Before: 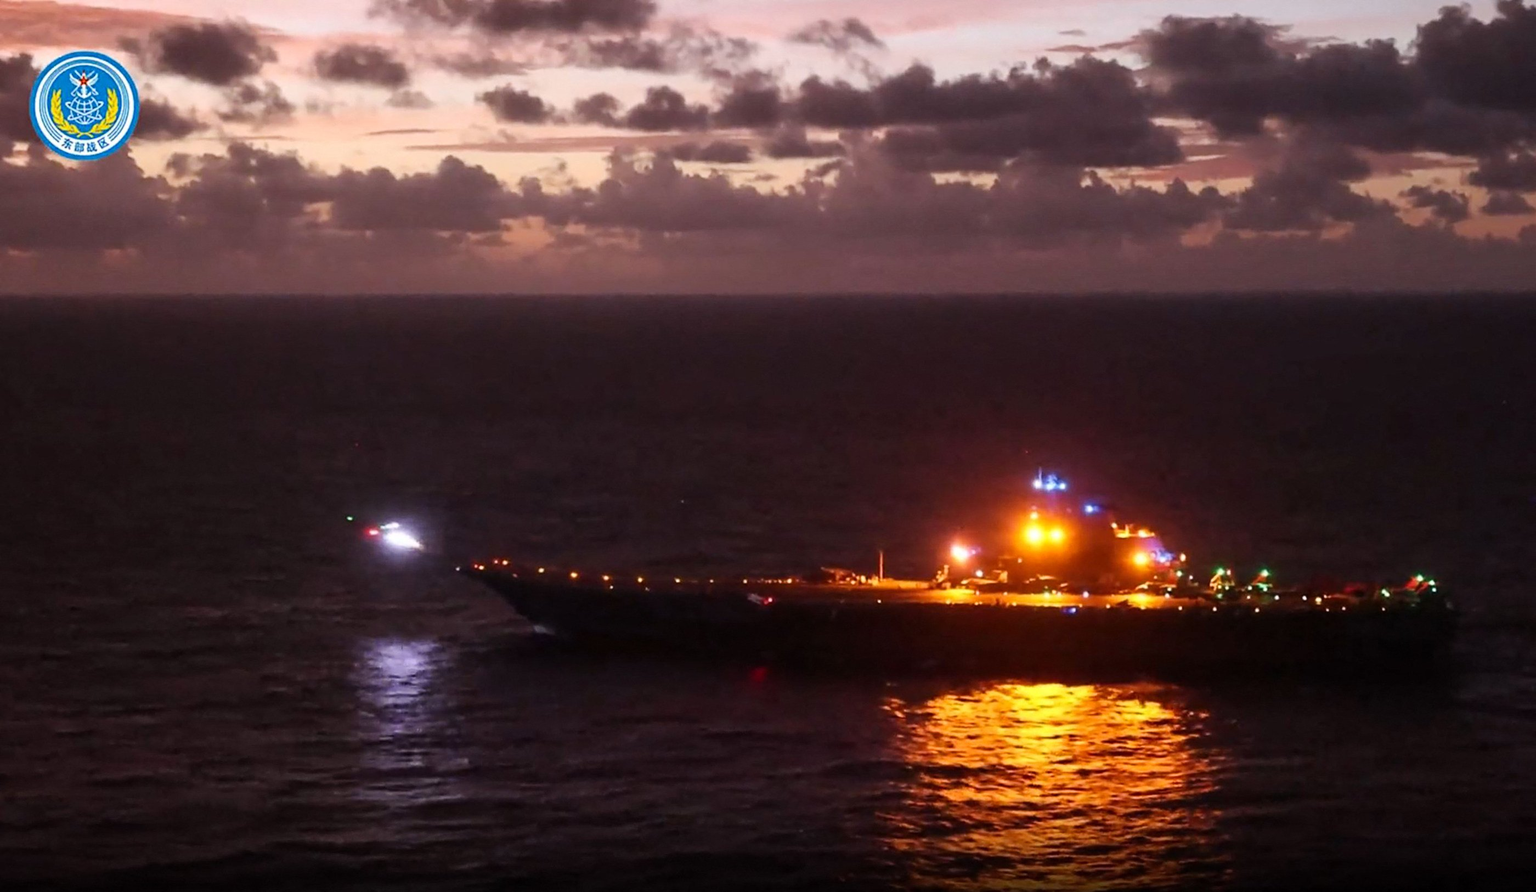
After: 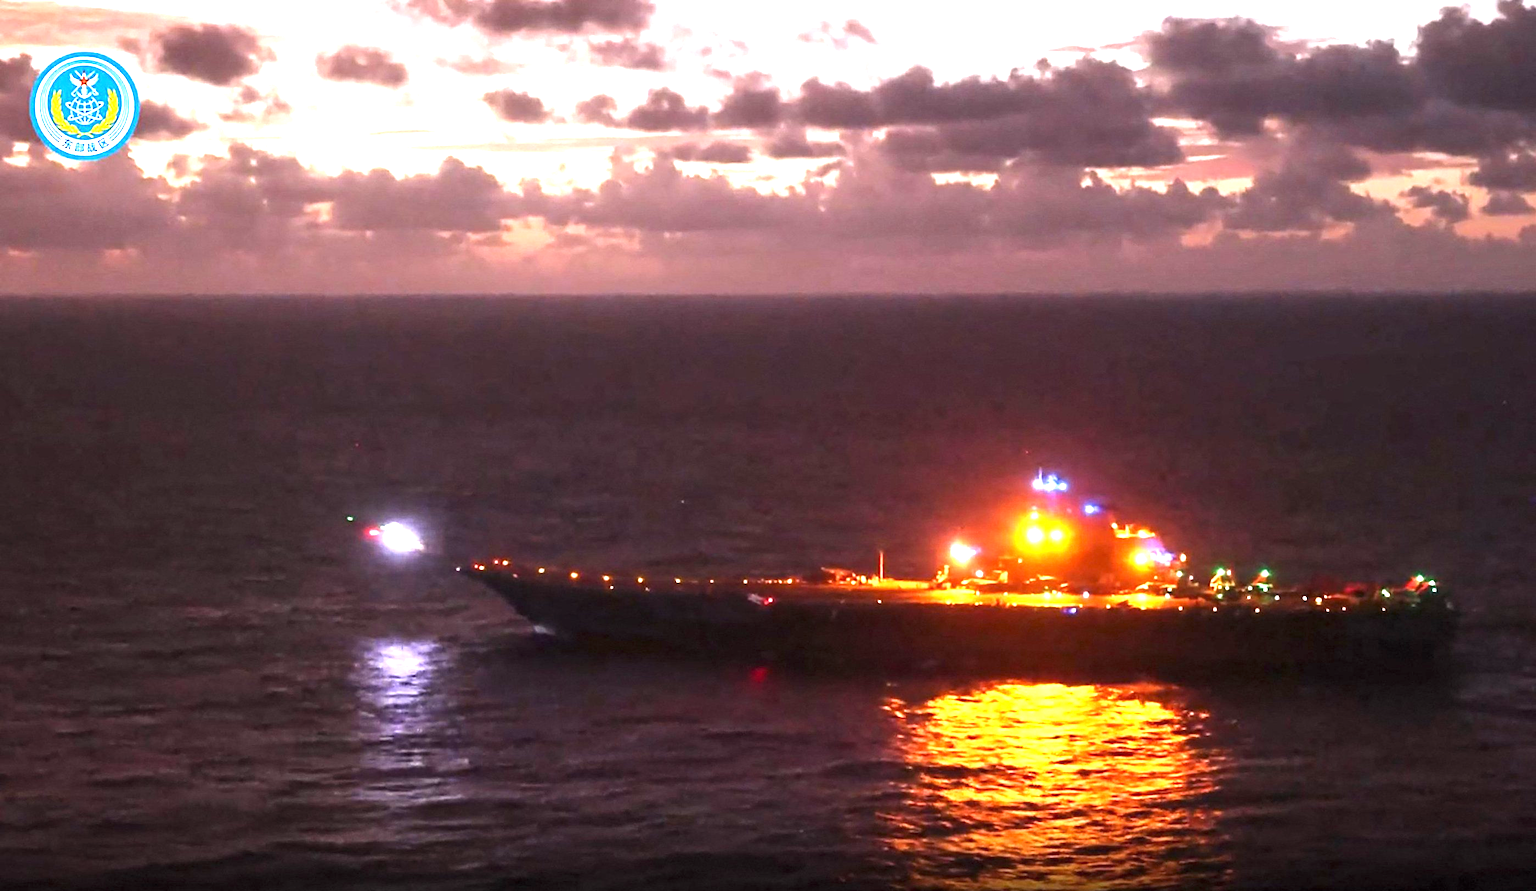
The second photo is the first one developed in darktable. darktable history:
exposure: black level correction 0, exposure 1.672 EV, compensate exposure bias true, compensate highlight preservation false
